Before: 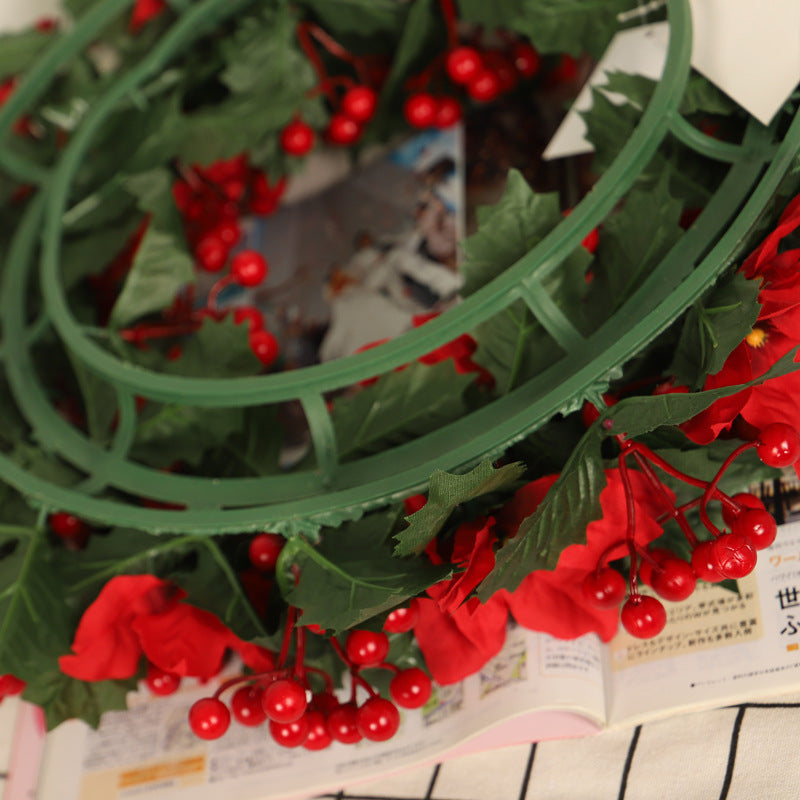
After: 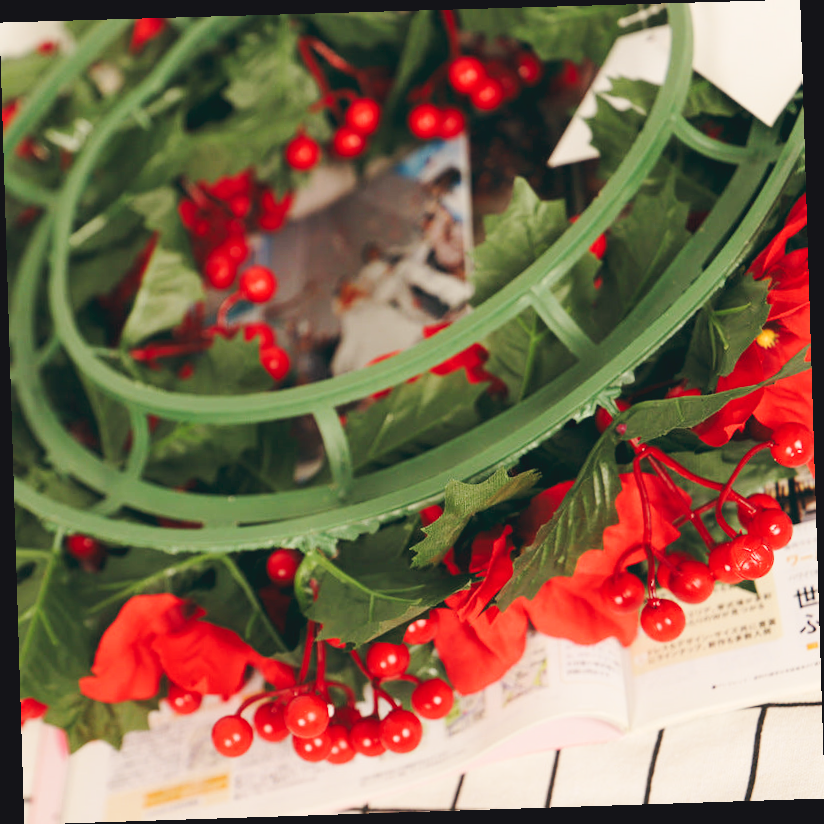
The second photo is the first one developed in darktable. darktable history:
base curve: curves: ch0 [(0, 0.007) (0.028, 0.063) (0.121, 0.311) (0.46, 0.743) (0.859, 0.957) (1, 1)], preserve colors none
rotate and perspective: rotation -1.77°, lens shift (horizontal) 0.004, automatic cropping off
color balance: lift [0.998, 0.998, 1.001, 1.002], gamma [0.995, 1.025, 0.992, 0.975], gain [0.995, 1.02, 0.997, 0.98]
